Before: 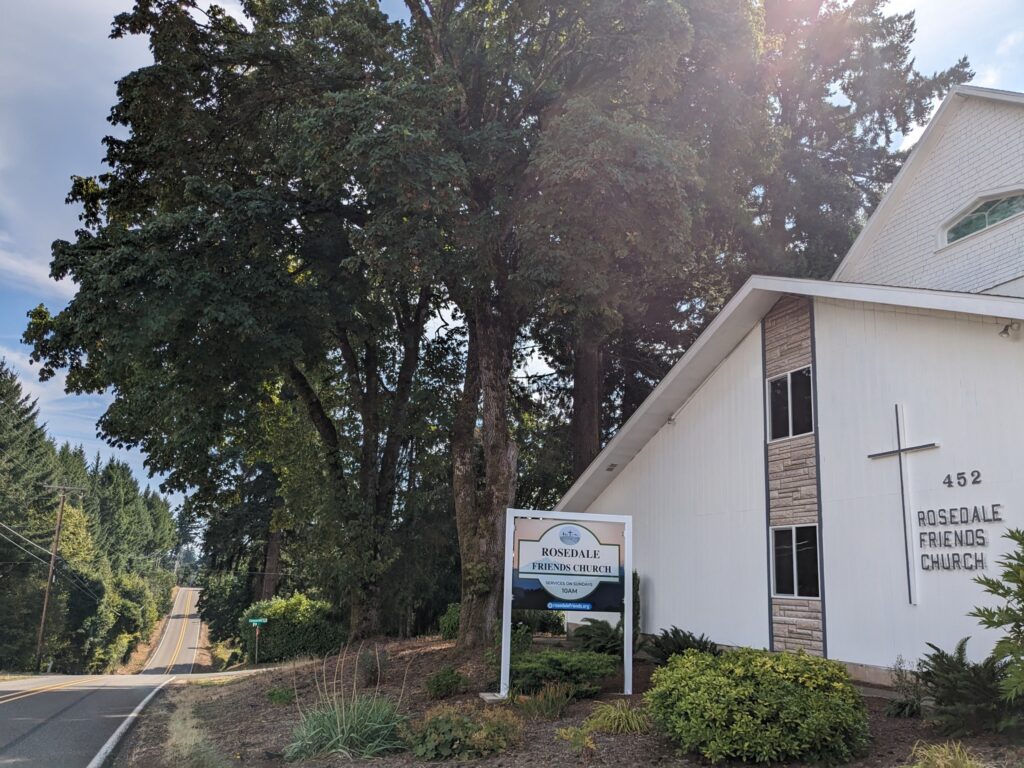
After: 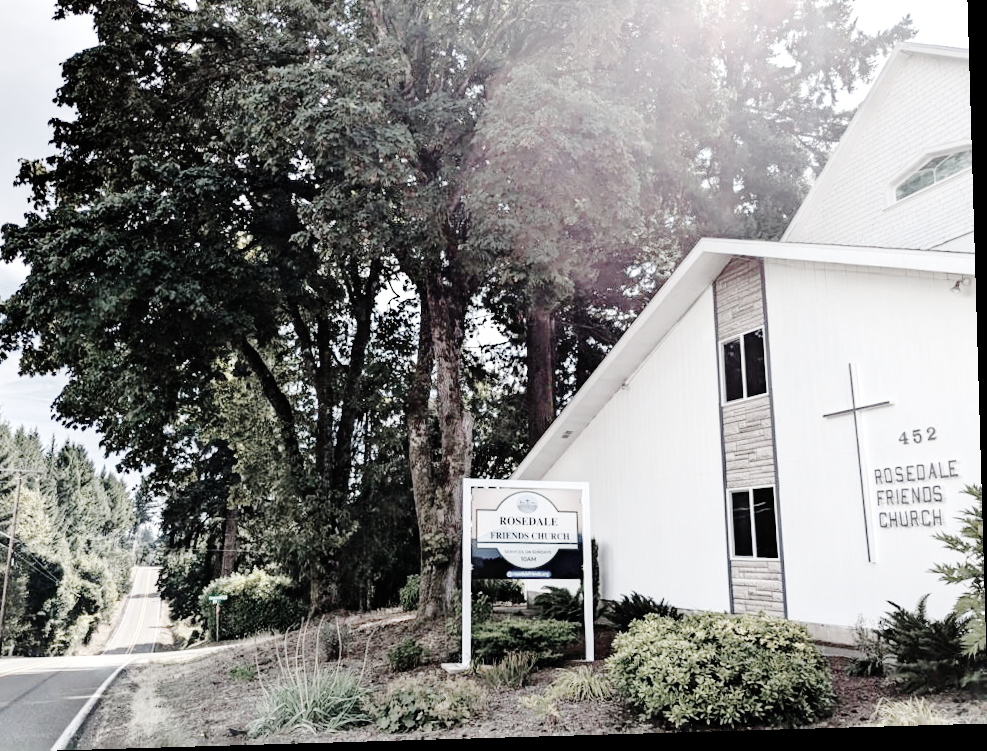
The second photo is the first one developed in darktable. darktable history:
exposure: black level correction 0, exposure 0.703 EV, compensate highlight preservation false
base curve: curves: ch0 [(0, 0) (0.036, 0.01) (0.123, 0.254) (0.258, 0.504) (0.507, 0.748) (1, 1)], preserve colors none
crop and rotate: angle 1.66°, left 5.596%, top 5.699%
shadows and highlights: shadows 36.9, highlights -27.37, soften with gaussian
color zones: curves: ch1 [(0, 0.34) (0.143, 0.164) (0.286, 0.152) (0.429, 0.176) (0.571, 0.173) (0.714, 0.188) (0.857, 0.199) (1, 0.34)]
